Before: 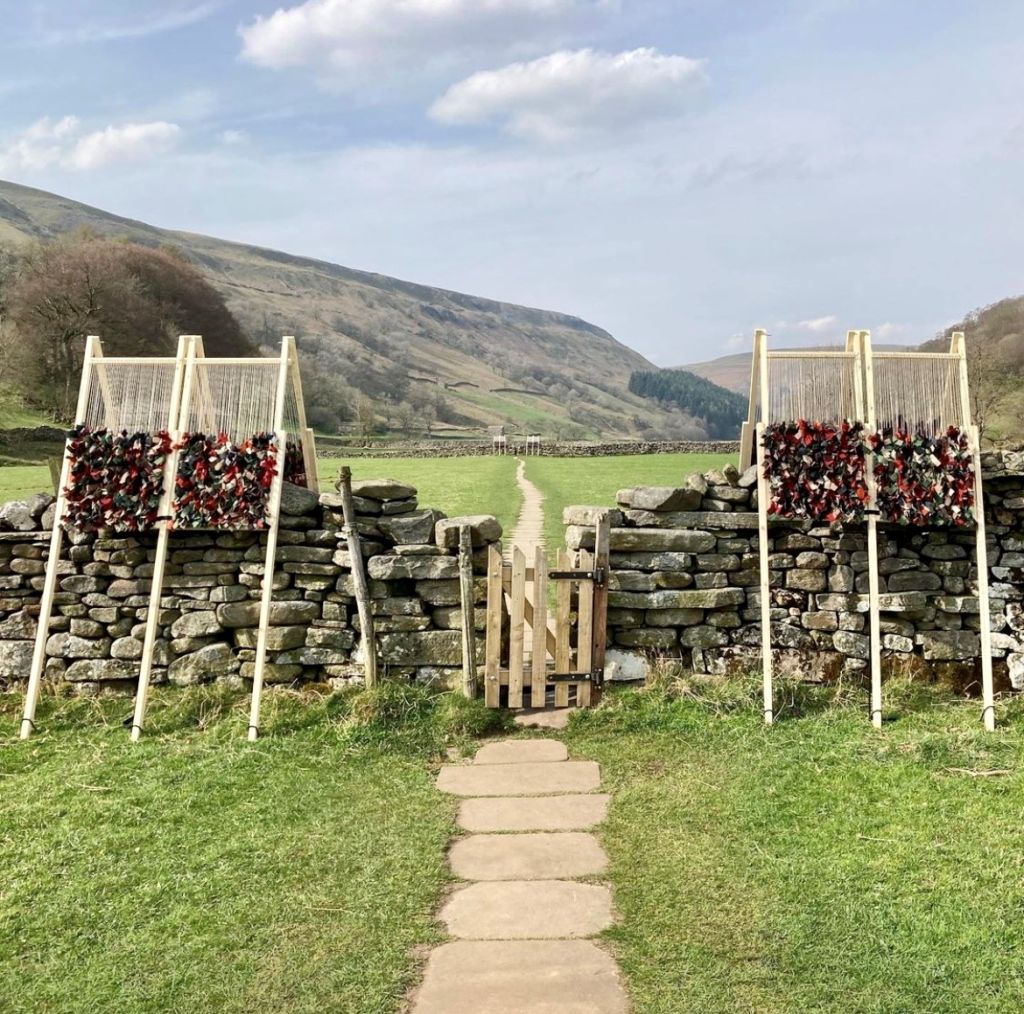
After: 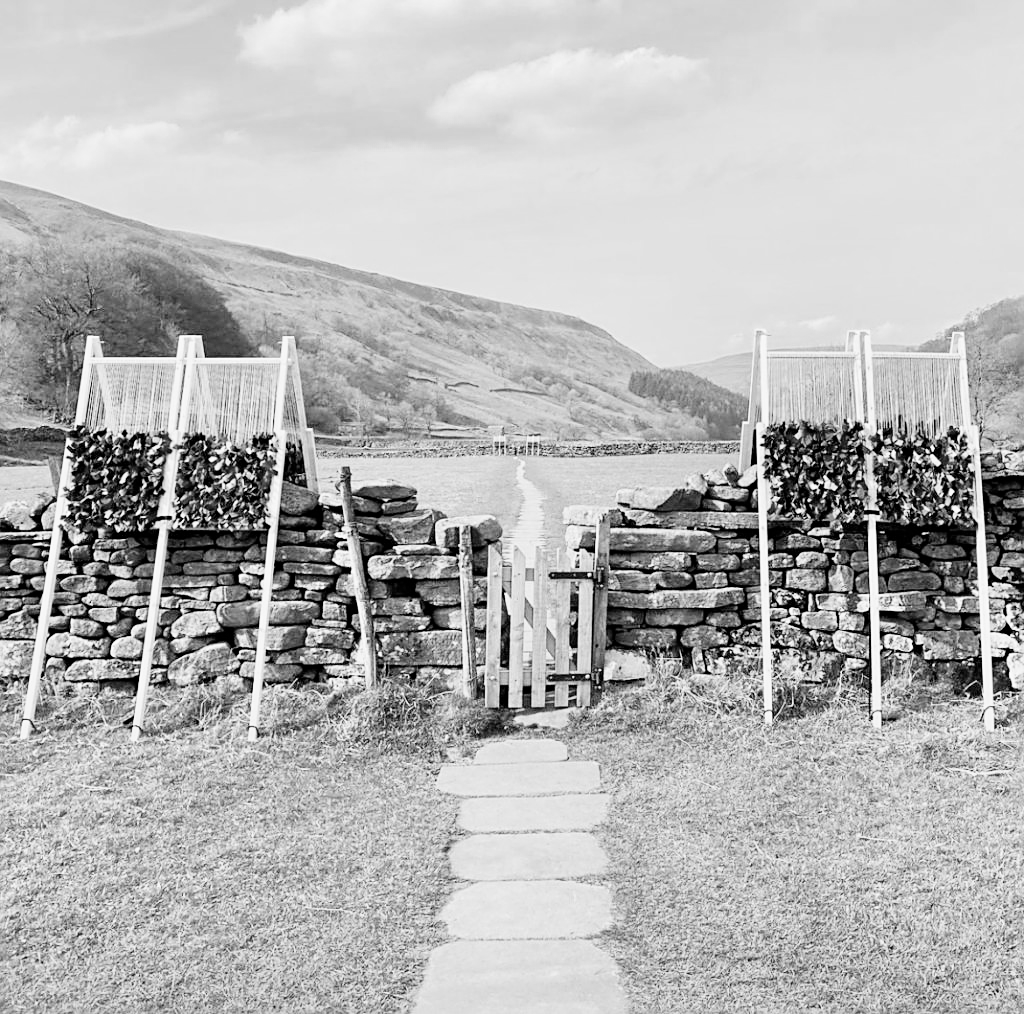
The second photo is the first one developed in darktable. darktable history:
filmic rgb: black relative exposure -8.42 EV, white relative exposure 4.68 EV, hardness 3.82, color science v6 (2022)
color correction: highlights a* 17.88, highlights b* 18.79
sharpen: on, module defaults
exposure: exposure 1.16 EV, compensate exposure bias true, compensate highlight preservation false
monochrome: on, module defaults
